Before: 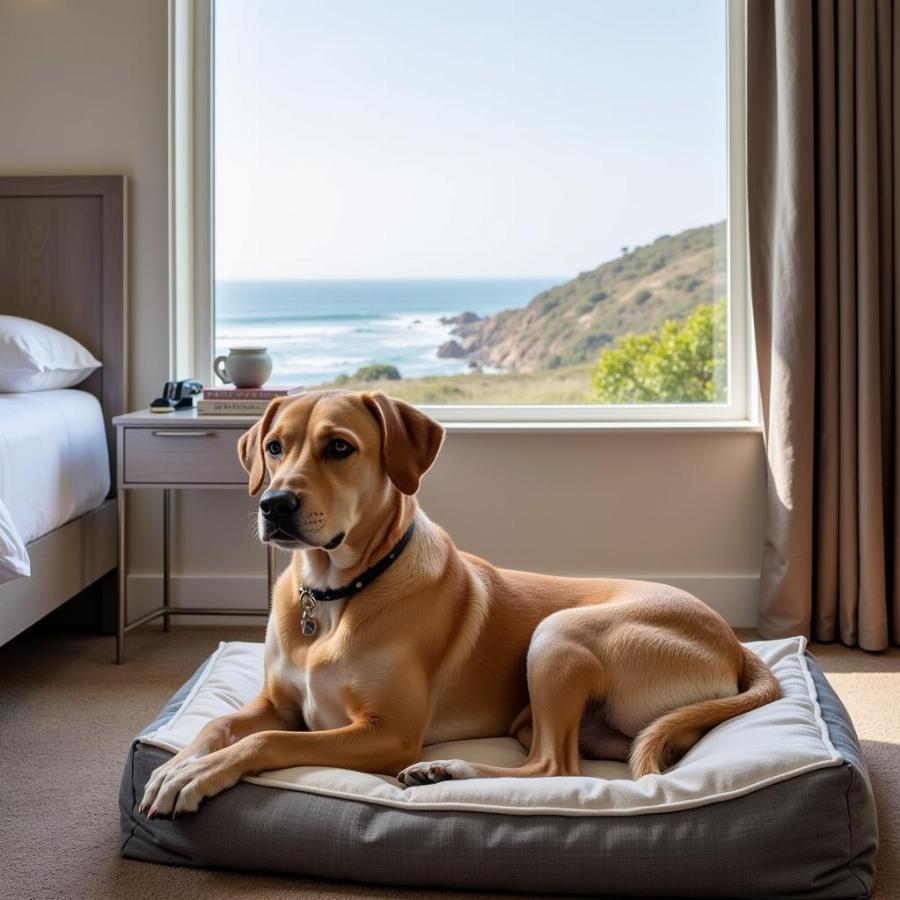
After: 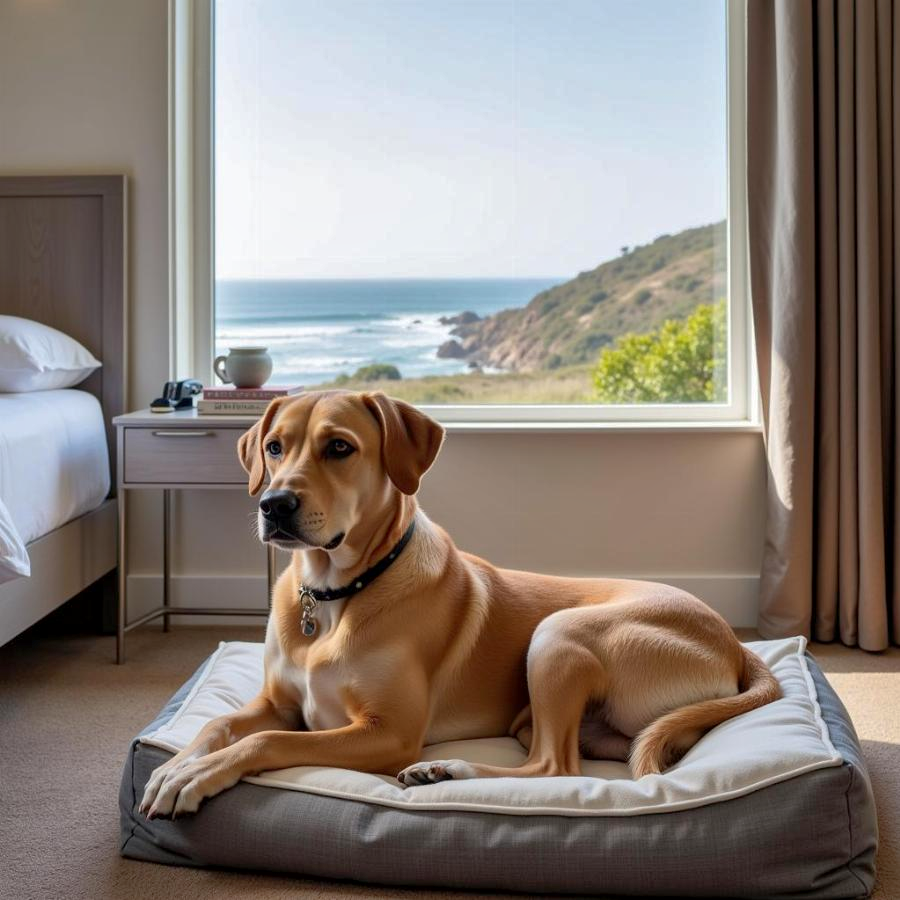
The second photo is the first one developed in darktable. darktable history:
tone equalizer: -8 EV 0.06 EV, smoothing diameter 25%, edges refinement/feathering 10, preserve details guided filter
local contrast: mode bilateral grid, contrast 20, coarseness 50, detail 120%, midtone range 0.2
shadows and highlights: on, module defaults
